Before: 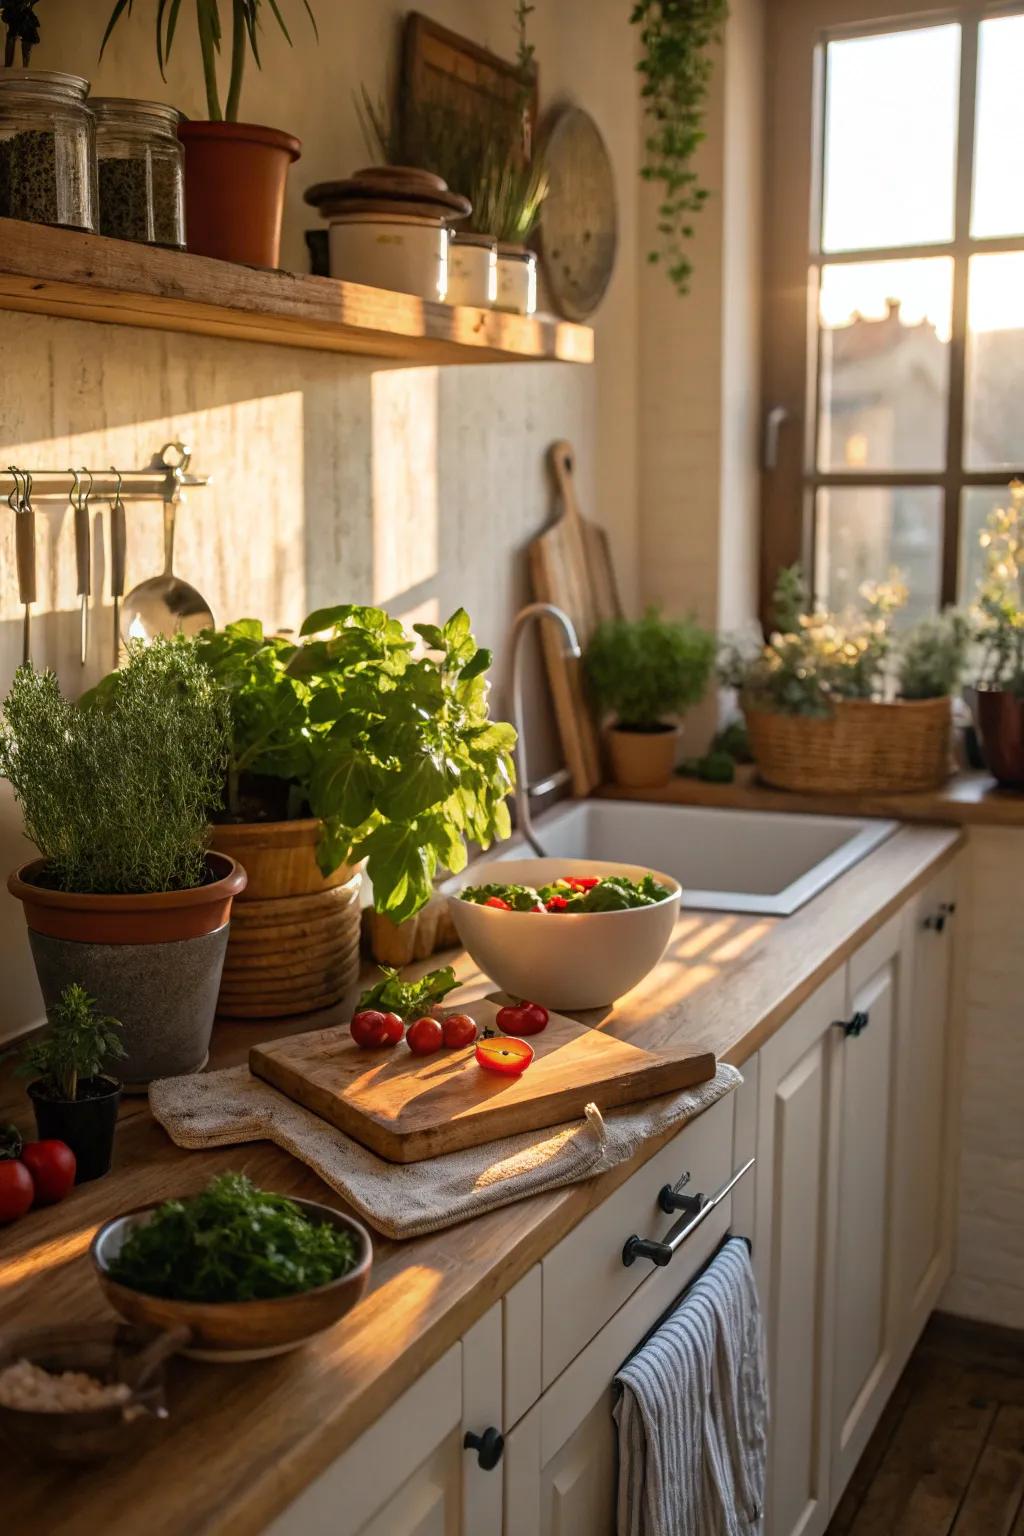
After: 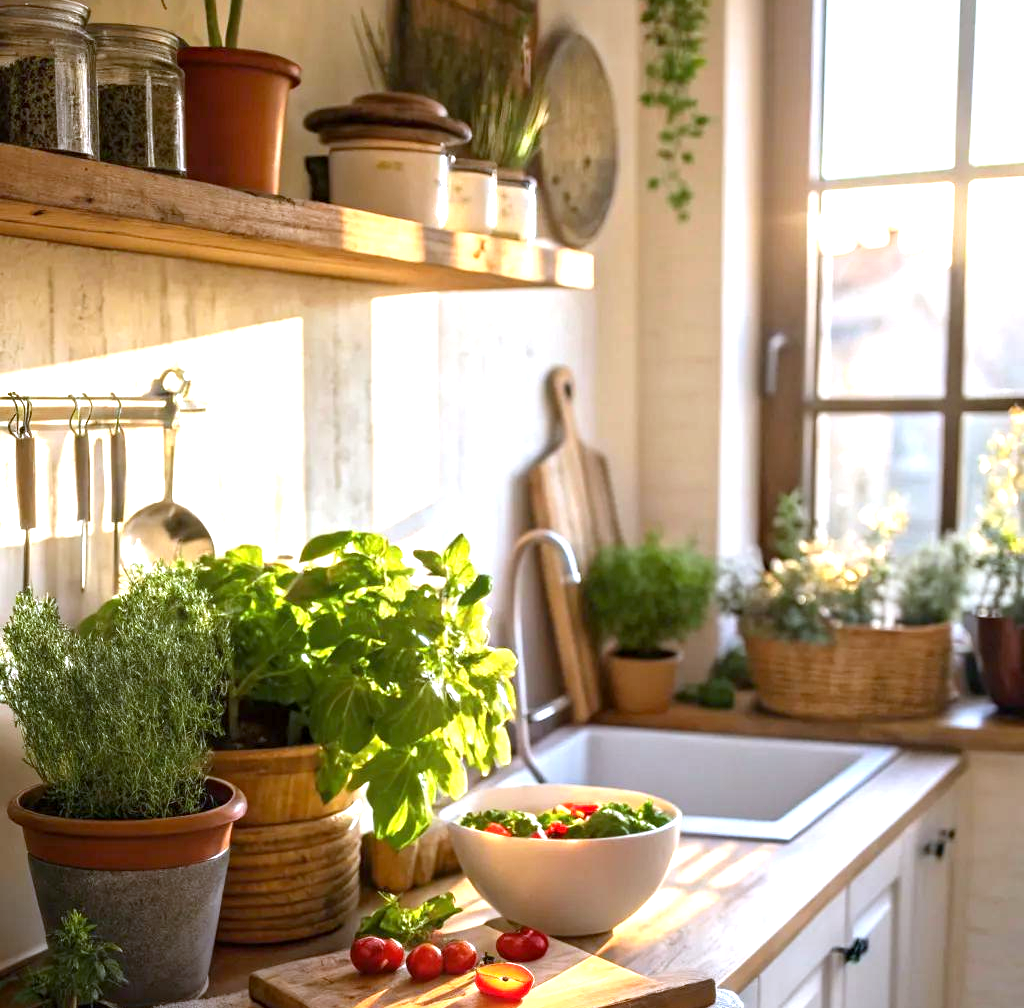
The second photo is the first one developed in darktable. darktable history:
exposure: black level correction 0.001, exposure 1.116 EV, compensate highlight preservation false
white balance: red 0.948, green 1.02, blue 1.176
crop and rotate: top 4.848%, bottom 29.503%
